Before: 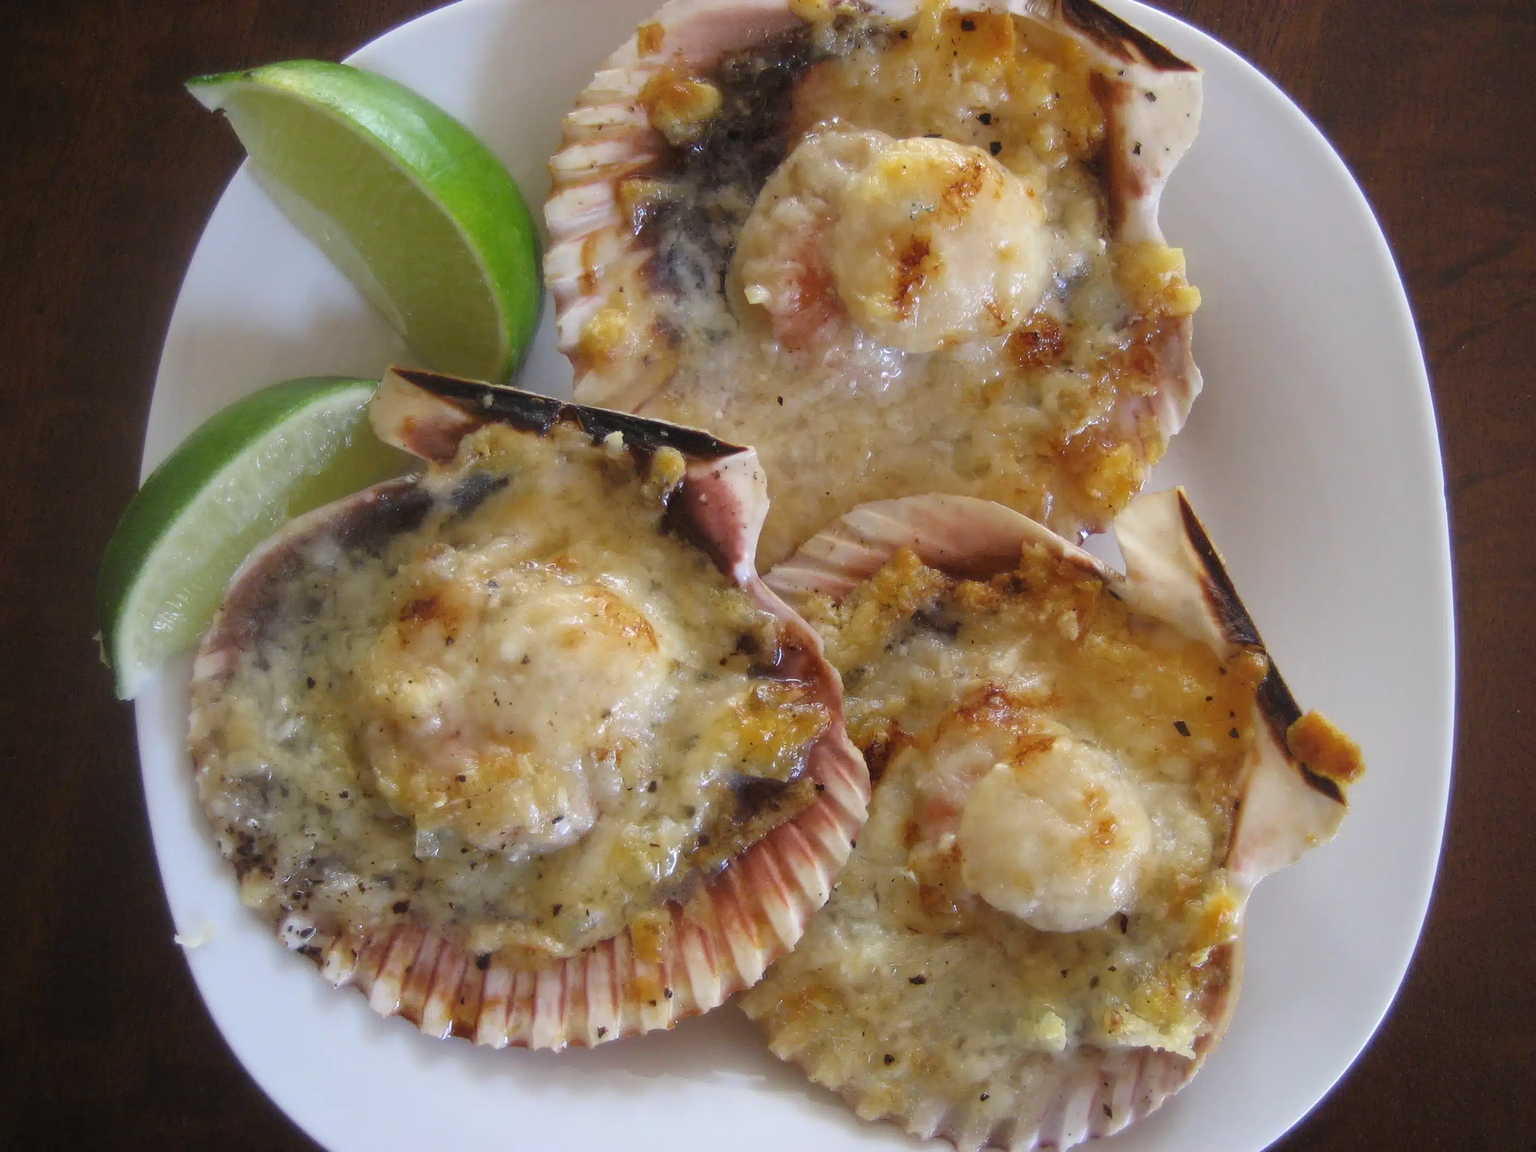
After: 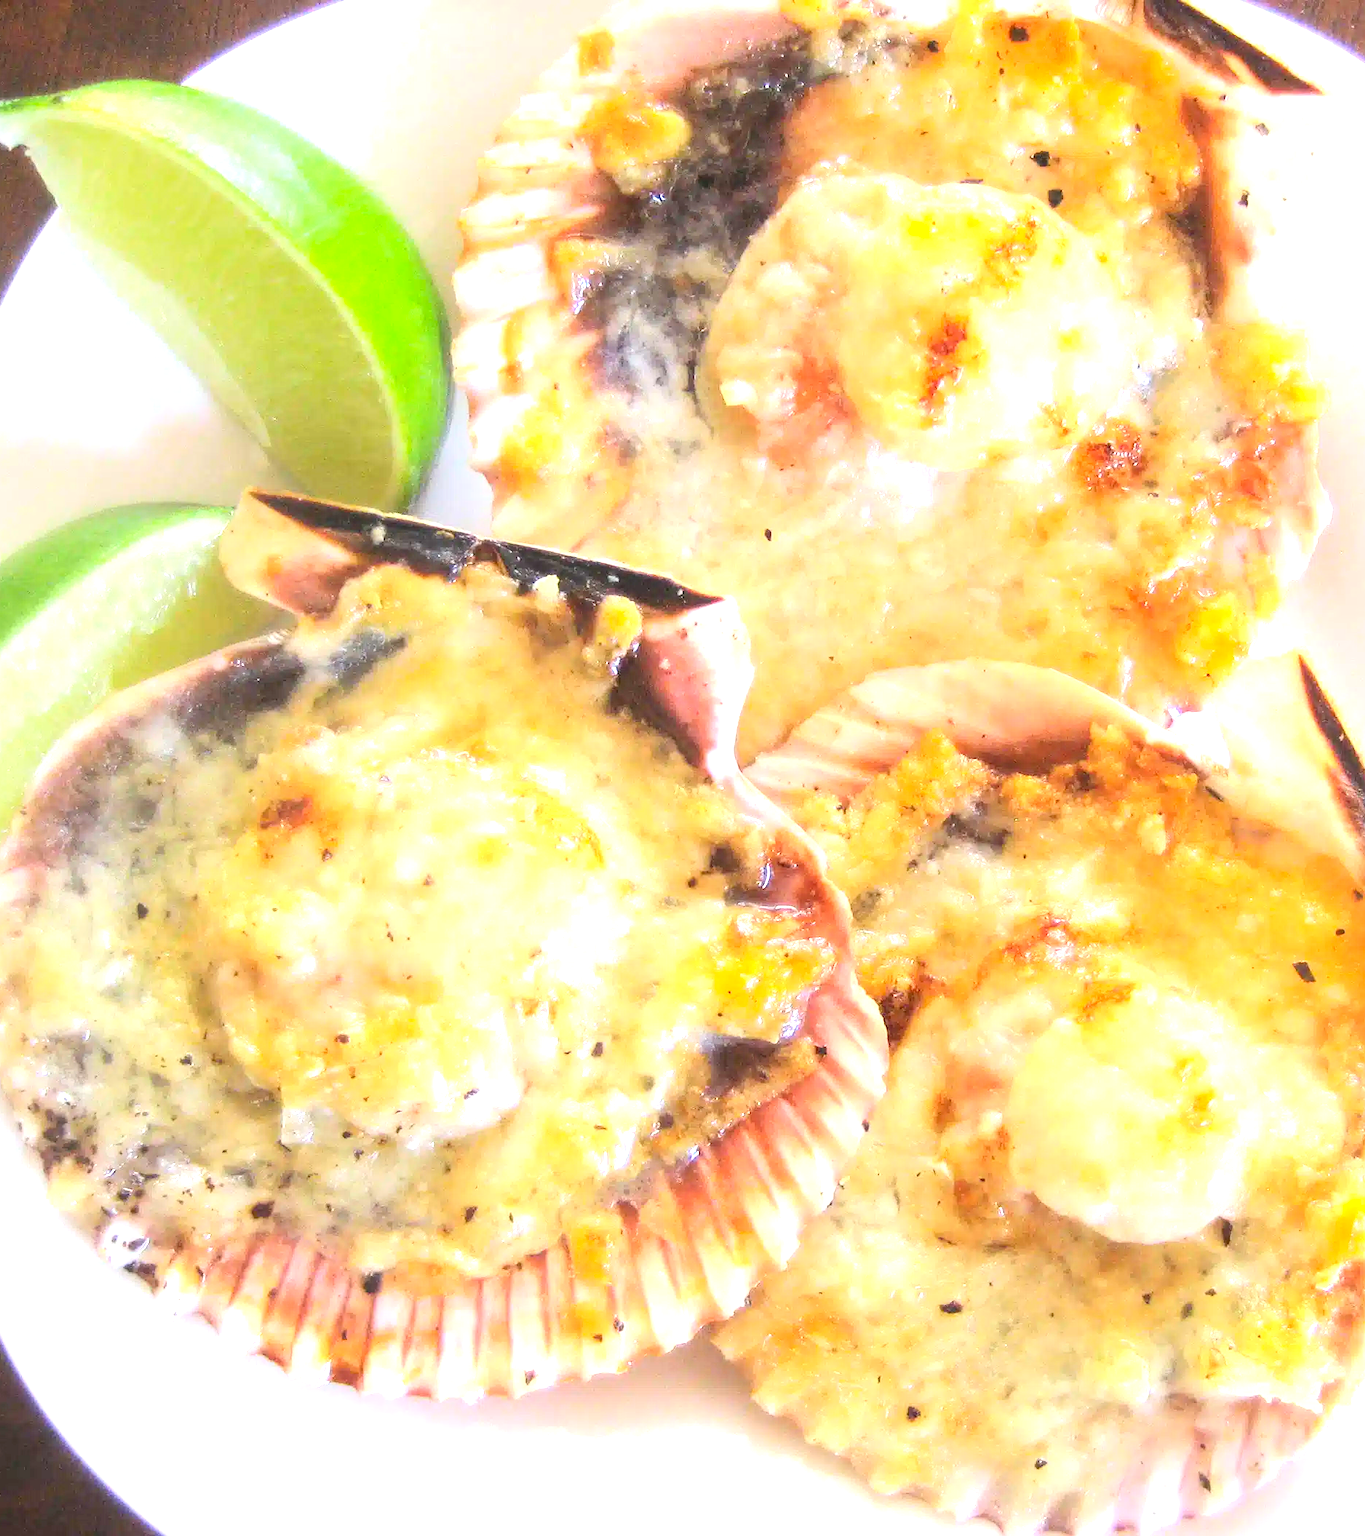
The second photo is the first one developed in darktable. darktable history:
crop and rotate: left 13.342%, right 19.991%
contrast brightness saturation: contrast 0.2, brightness 0.16, saturation 0.22
exposure: black level correction 0.001, exposure 1.822 EV, compensate exposure bias true, compensate highlight preservation false
